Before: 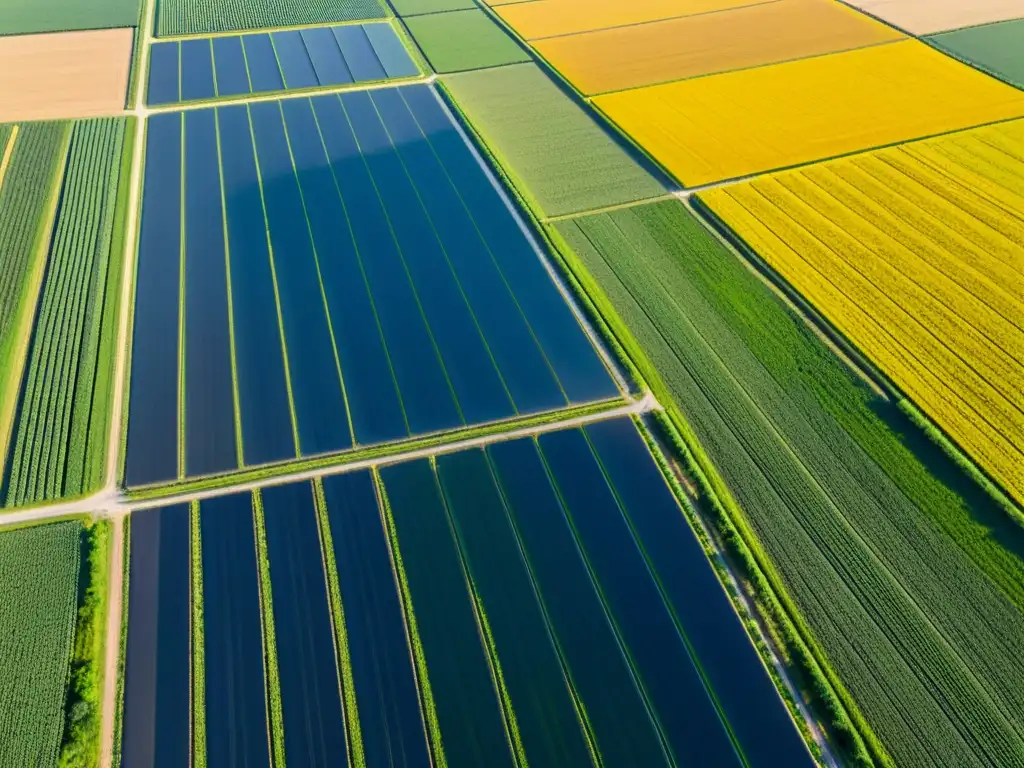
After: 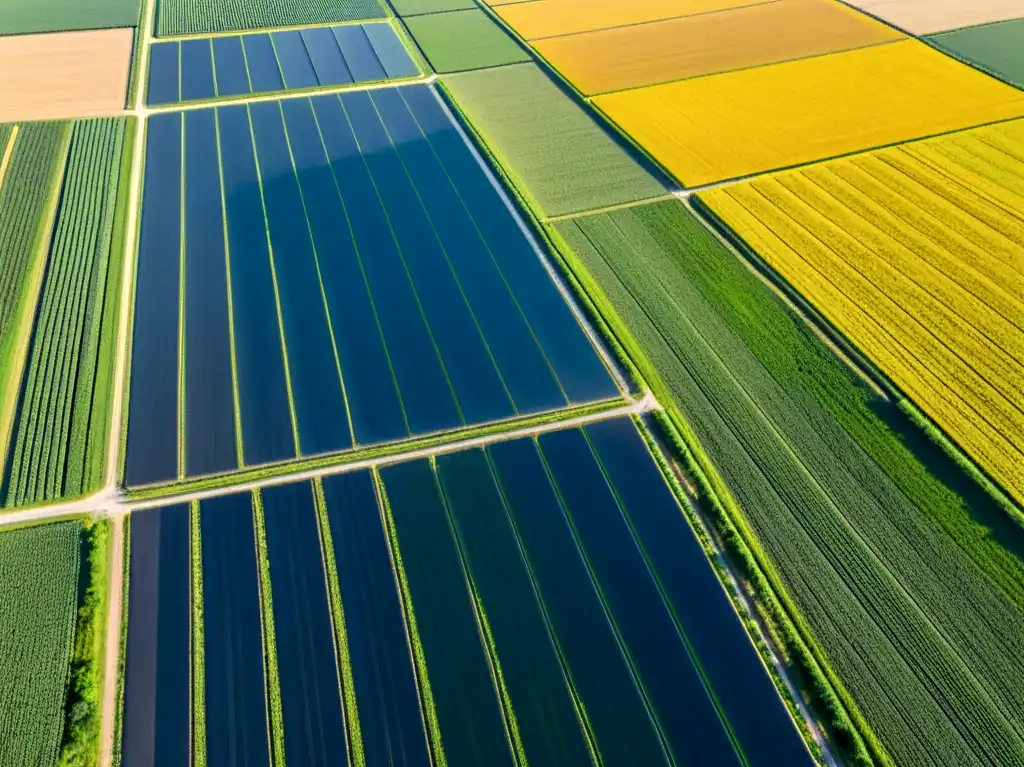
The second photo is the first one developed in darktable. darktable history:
crop: bottom 0.062%
sharpen: radius 5.348, amount 0.312, threshold 25.969
local contrast: highlights 87%, shadows 83%
